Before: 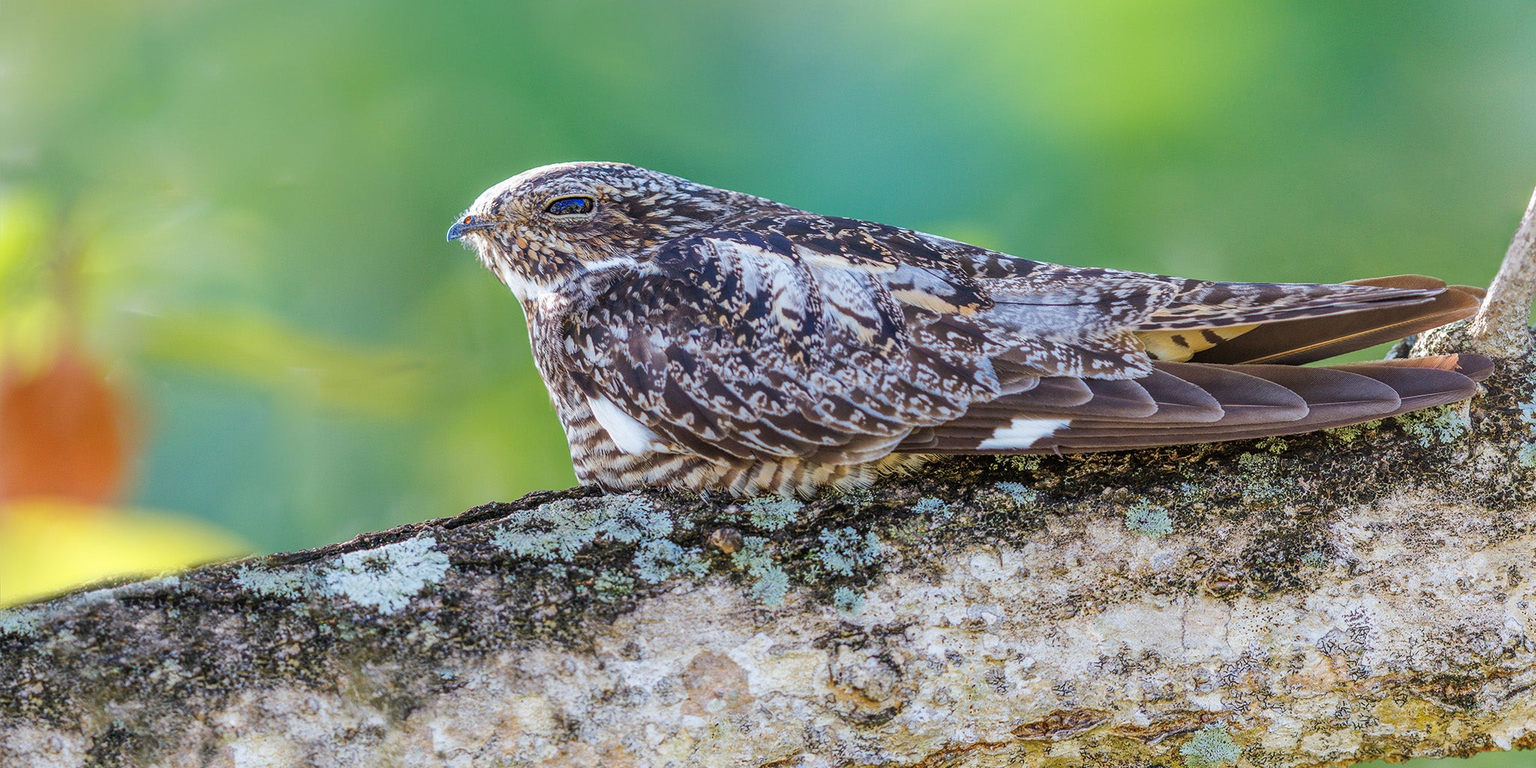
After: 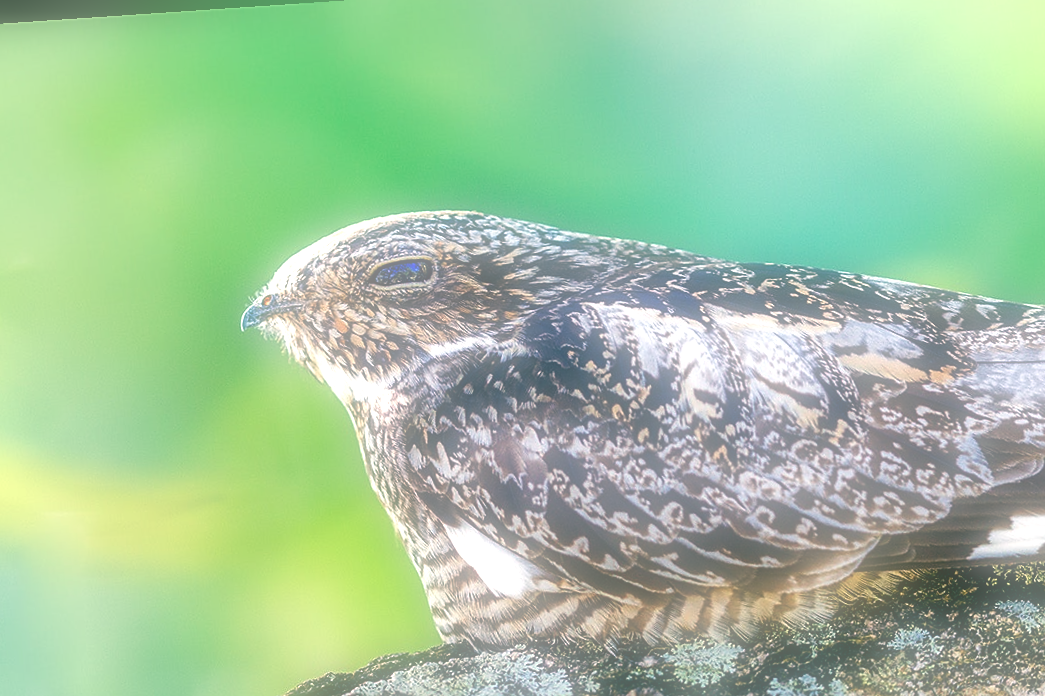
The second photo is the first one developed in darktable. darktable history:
levels: levels [0, 0.474, 0.947]
exposure: exposure 0.7 EV, compensate highlight preservation false
sharpen: radius 1.458, amount 0.398, threshold 1.271
crop: left 17.835%, top 7.675%, right 32.881%, bottom 32.213%
rotate and perspective: rotation -4.2°, shear 0.006, automatic cropping off
color balance: lift [1.005, 0.99, 1.007, 1.01], gamma [1, 0.979, 1.011, 1.021], gain [0.923, 1.098, 1.025, 0.902], input saturation 90.45%, contrast 7.73%, output saturation 105.91%
soften: on, module defaults
color balance rgb: perceptual saturation grading › global saturation 20%, perceptual saturation grading › highlights -25%, perceptual saturation grading › shadows 25%
